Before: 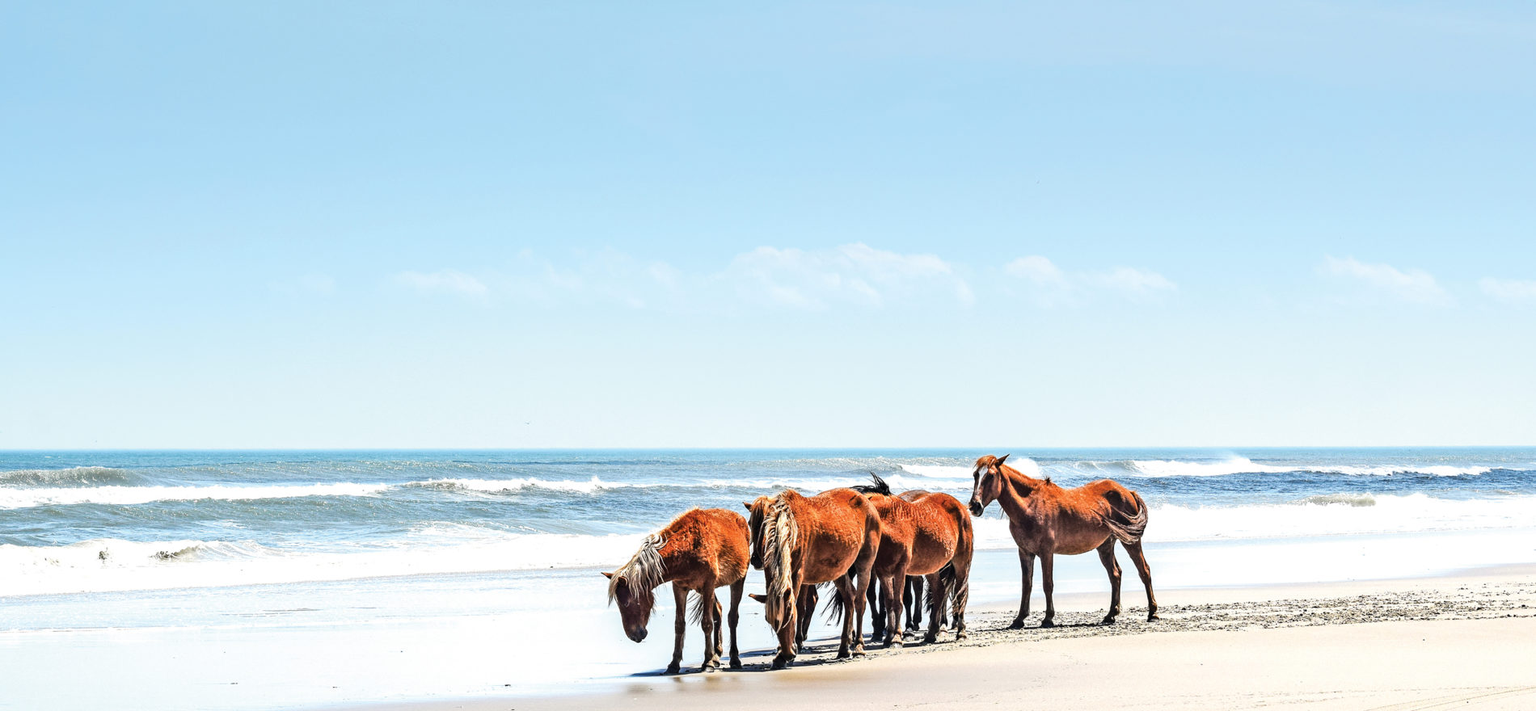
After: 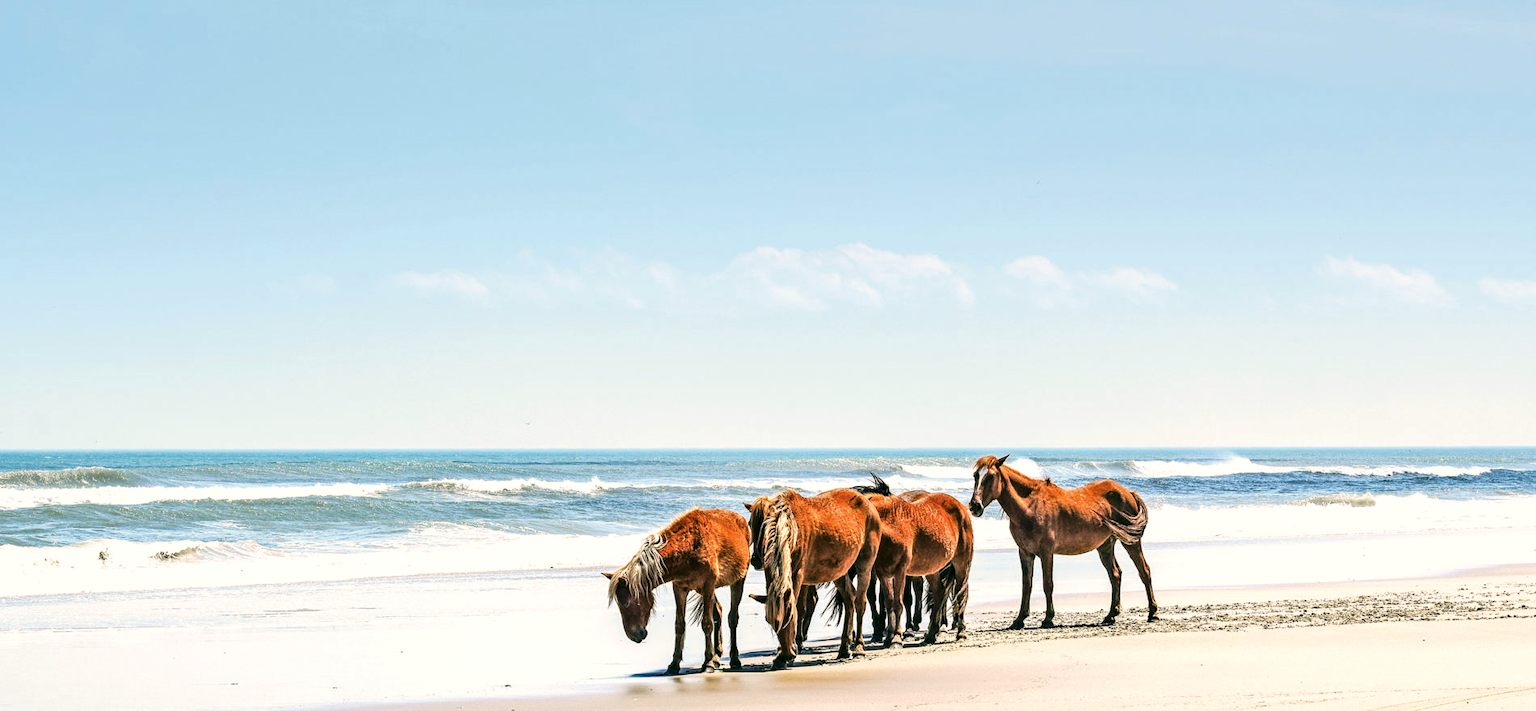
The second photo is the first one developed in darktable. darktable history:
color correction: highlights a* 4.02, highlights b* 4.98, shadows a* -7.55, shadows b* 4.98
local contrast: highlights 100%, shadows 100%, detail 120%, midtone range 0.2
velvia: on, module defaults
